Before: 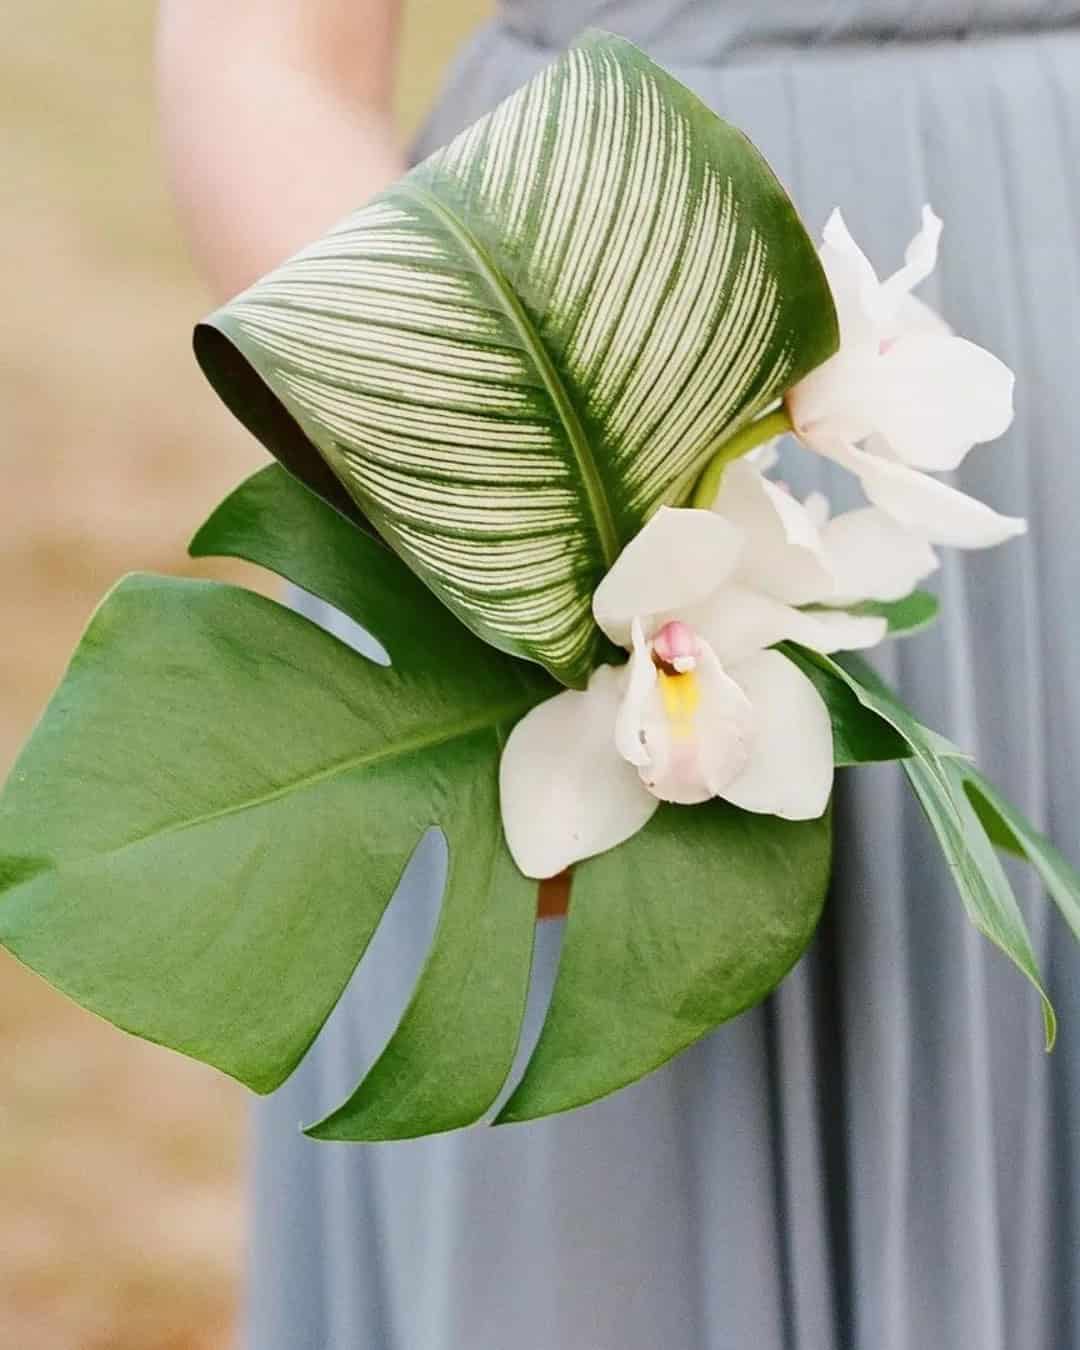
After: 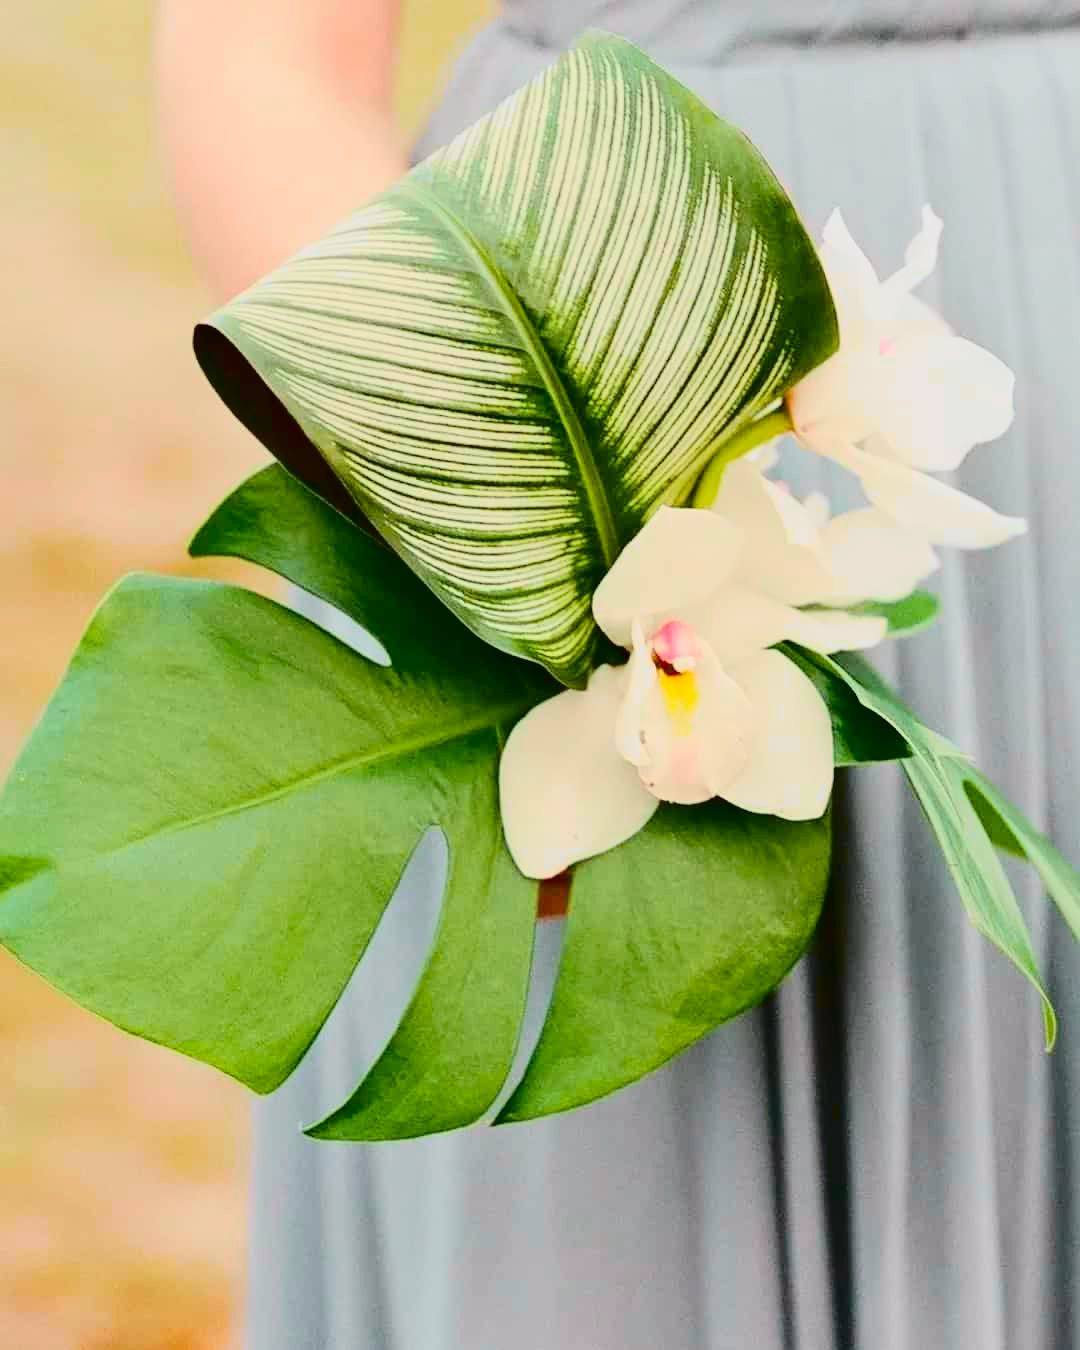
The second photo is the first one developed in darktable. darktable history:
color balance rgb: perceptual saturation grading › global saturation 25%, global vibrance 20%
tone curve: curves: ch0 [(0, 0.006) (0.184, 0.117) (0.405, 0.46) (0.456, 0.528) (0.634, 0.728) (0.877, 0.89) (0.984, 0.935)]; ch1 [(0, 0) (0.443, 0.43) (0.492, 0.489) (0.566, 0.579) (0.595, 0.625) (0.608, 0.667) (0.65, 0.729) (1, 1)]; ch2 [(0, 0) (0.33, 0.301) (0.421, 0.443) (0.447, 0.489) (0.495, 0.505) (0.537, 0.583) (0.586, 0.591) (0.663, 0.686) (1, 1)], color space Lab, independent channels, preserve colors none
